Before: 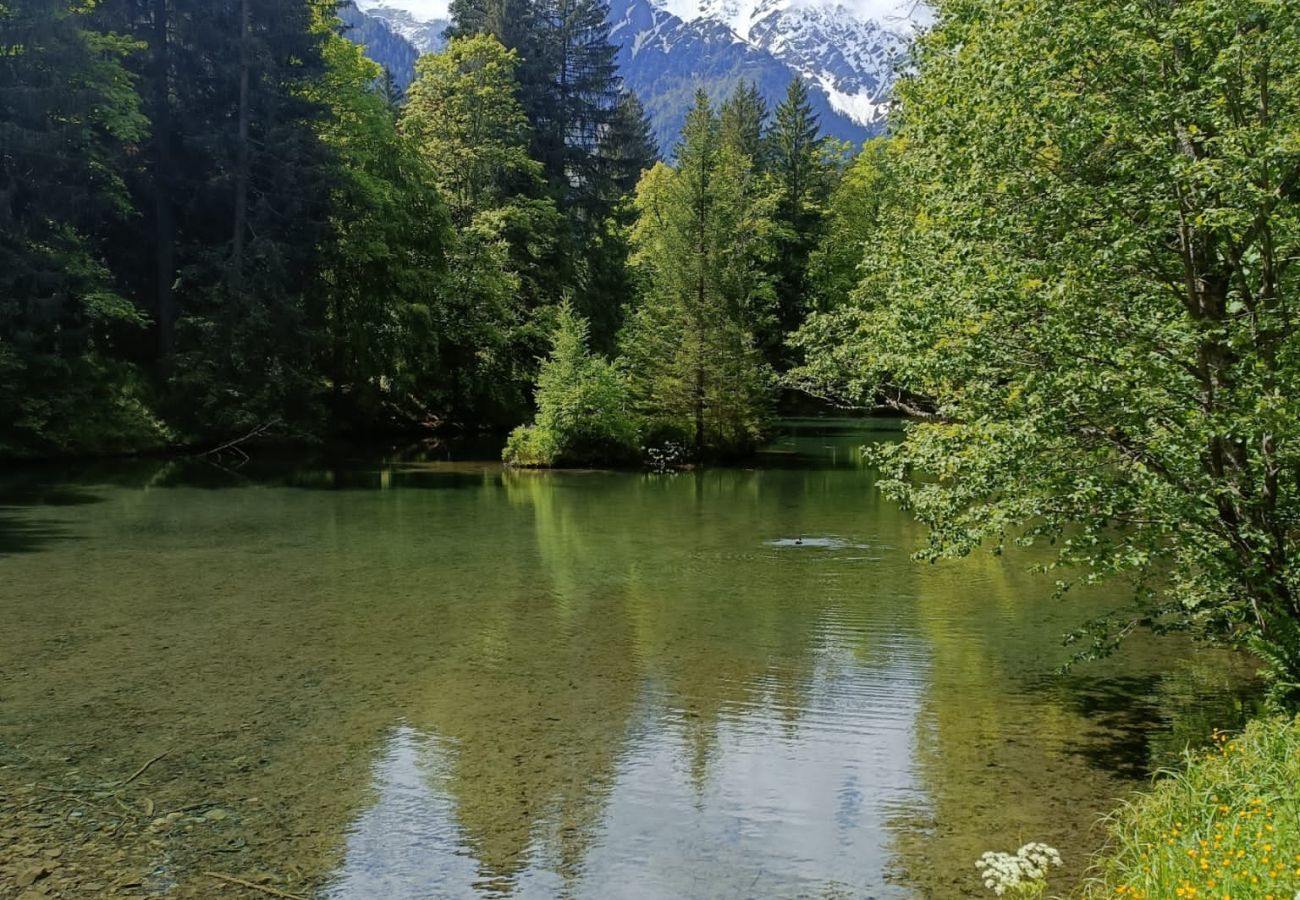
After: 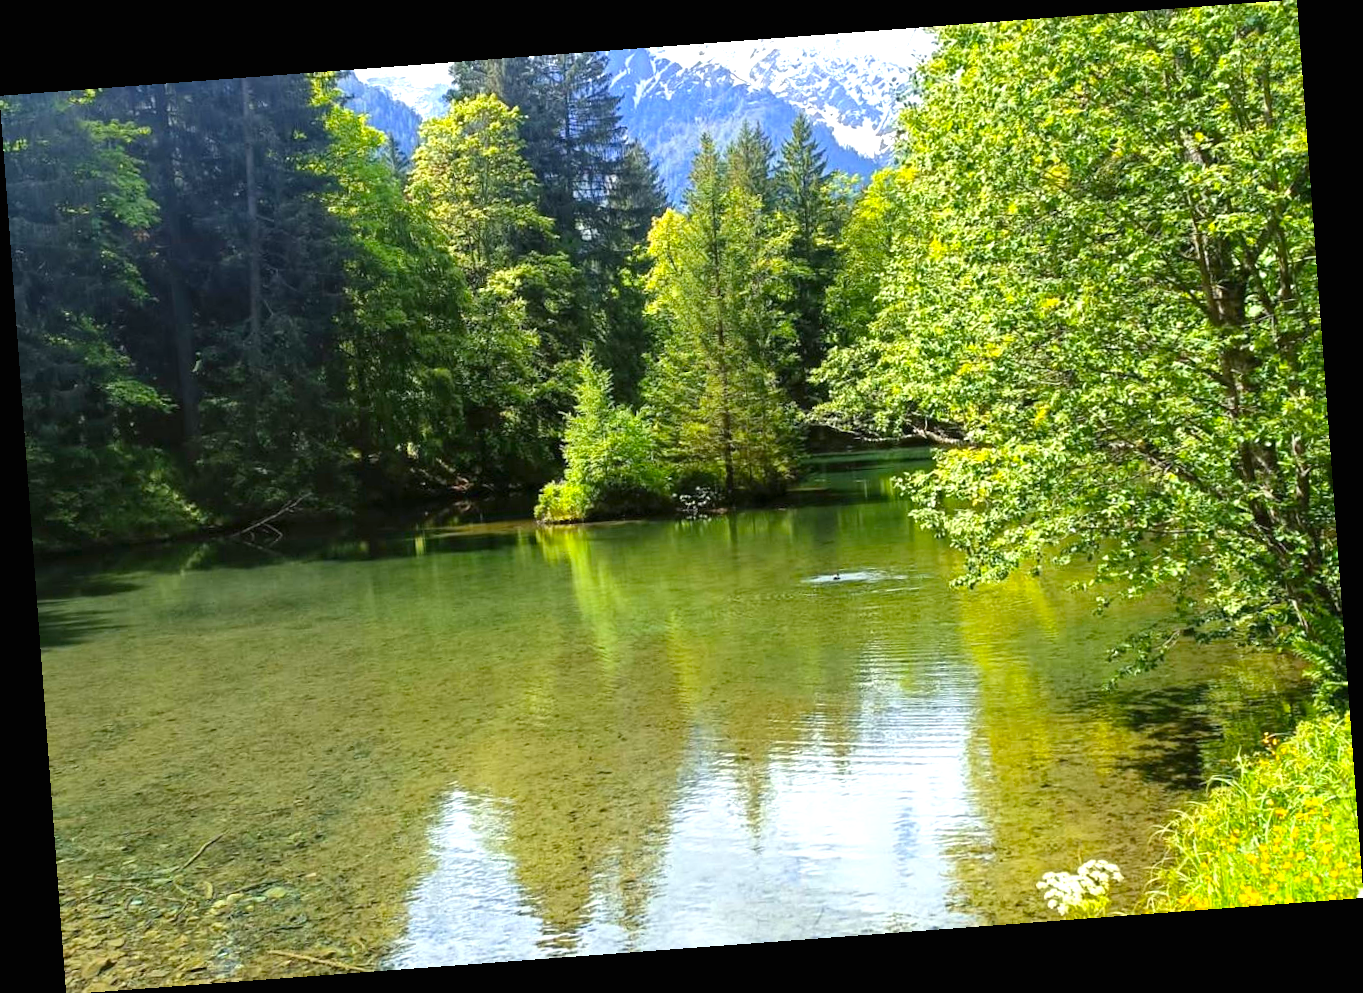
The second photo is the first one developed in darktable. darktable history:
rotate and perspective: rotation -4.25°, automatic cropping off
color balance: output saturation 120%
exposure: black level correction 0, exposure 1.3 EV, compensate exposure bias true, compensate highlight preservation false
